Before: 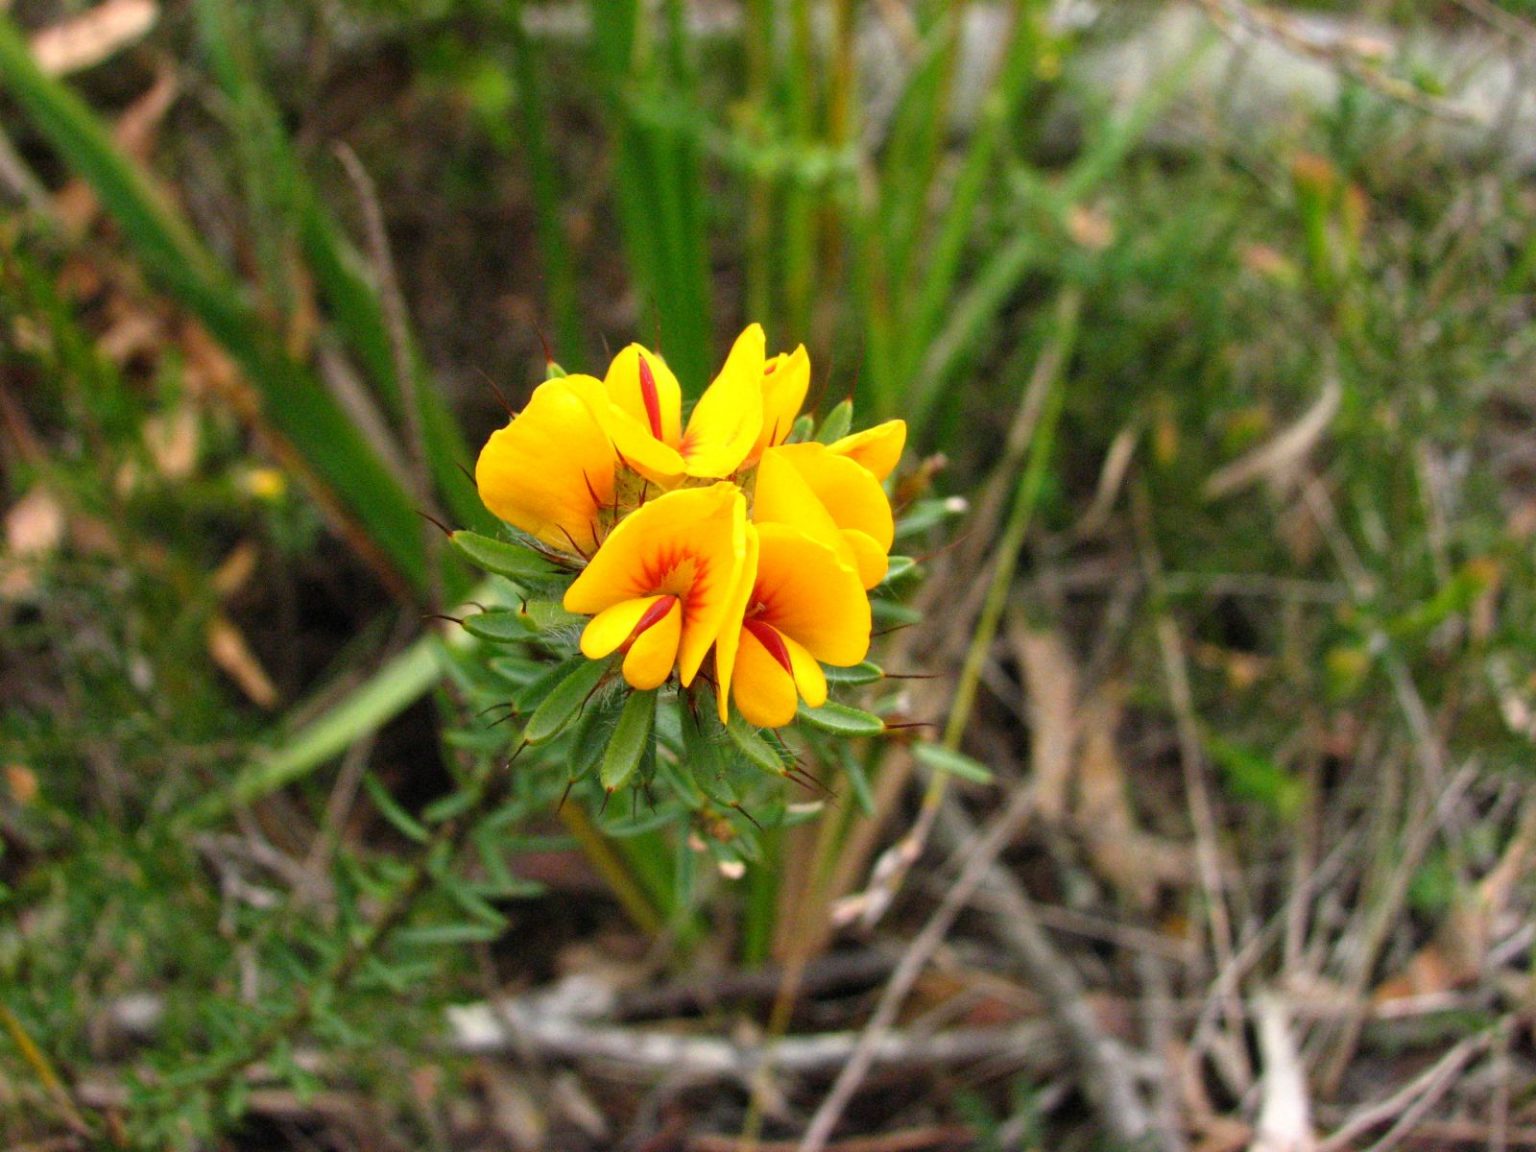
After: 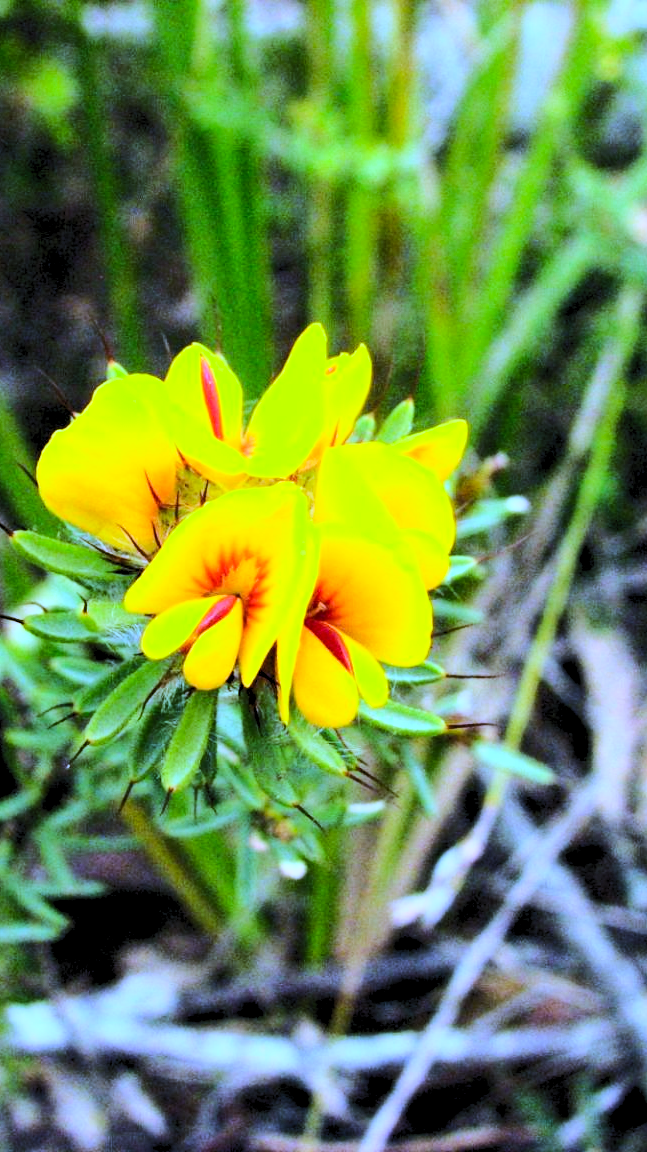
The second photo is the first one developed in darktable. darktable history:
exposure: exposure -0.462 EV, compensate highlight preservation false
crop: left 28.583%, right 29.231%
rgb levels: levels [[0.01, 0.419, 0.839], [0, 0.5, 1], [0, 0.5, 1]]
white balance: red 0.766, blue 1.537
base curve: curves: ch0 [(0, 0) (0.032, 0.037) (0.105, 0.228) (0.435, 0.76) (0.856, 0.983) (1, 1)]
local contrast: mode bilateral grid, contrast 15, coarseness 36, detail 105%, midtone range 0.2
contrast brightness saturation: contrast 0.2, brightness 0.16, saturation 0.22
